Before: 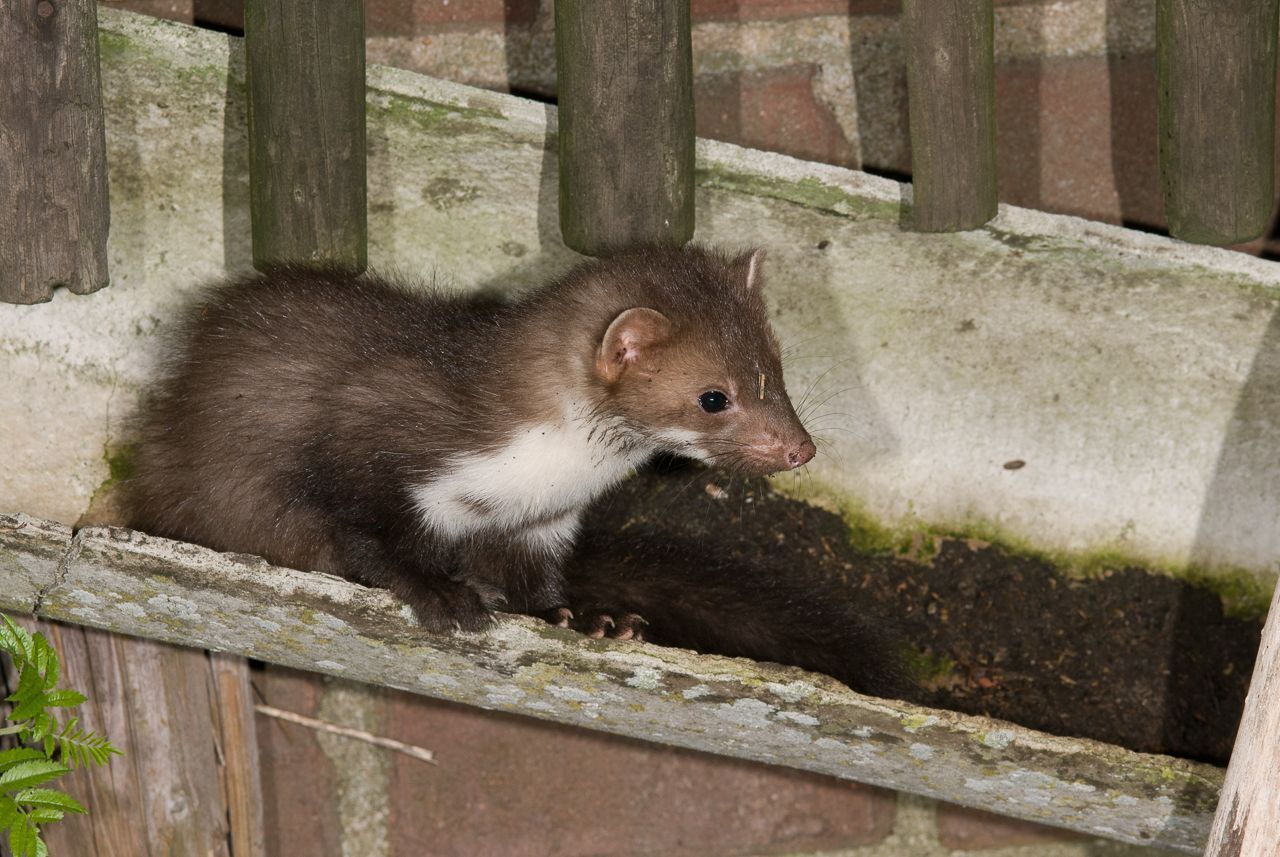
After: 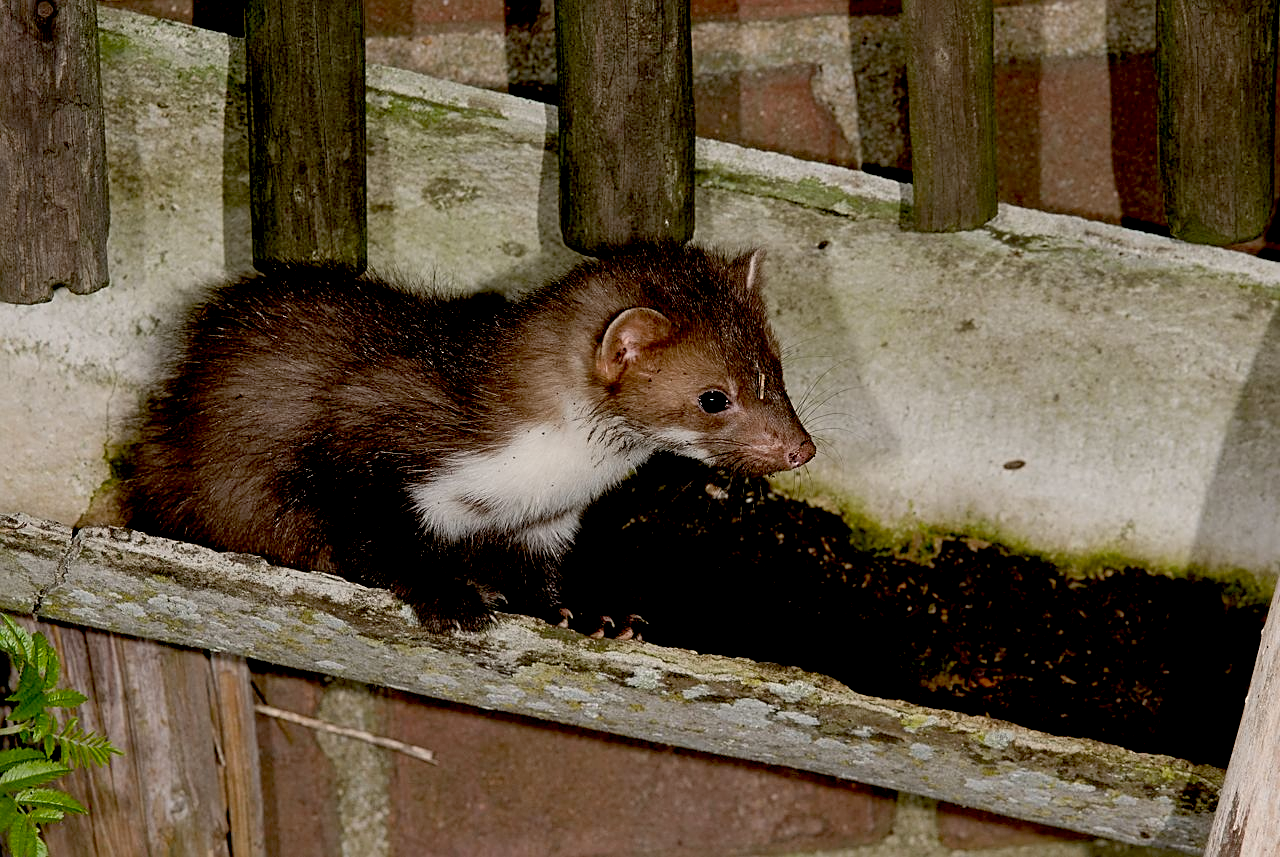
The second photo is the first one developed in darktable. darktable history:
shadows and highlights: shadows 25, highlights -25
sharpen: on, module defaults
exposure: black level correction 0.046, exposure -0.228 EV, compensate highlight preservation false
